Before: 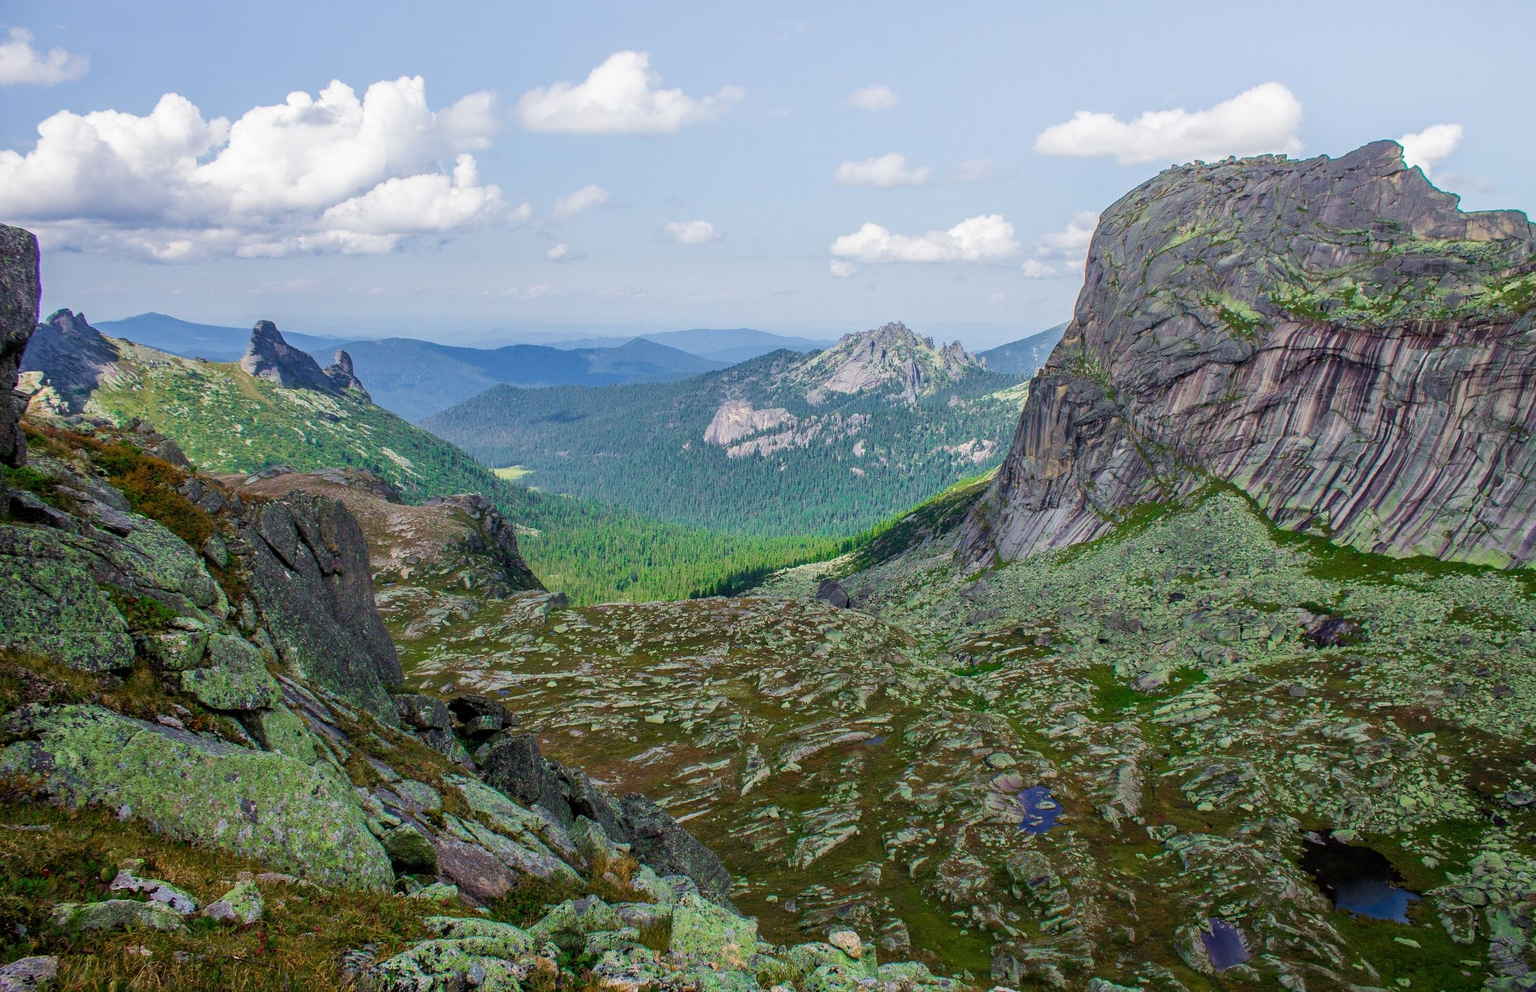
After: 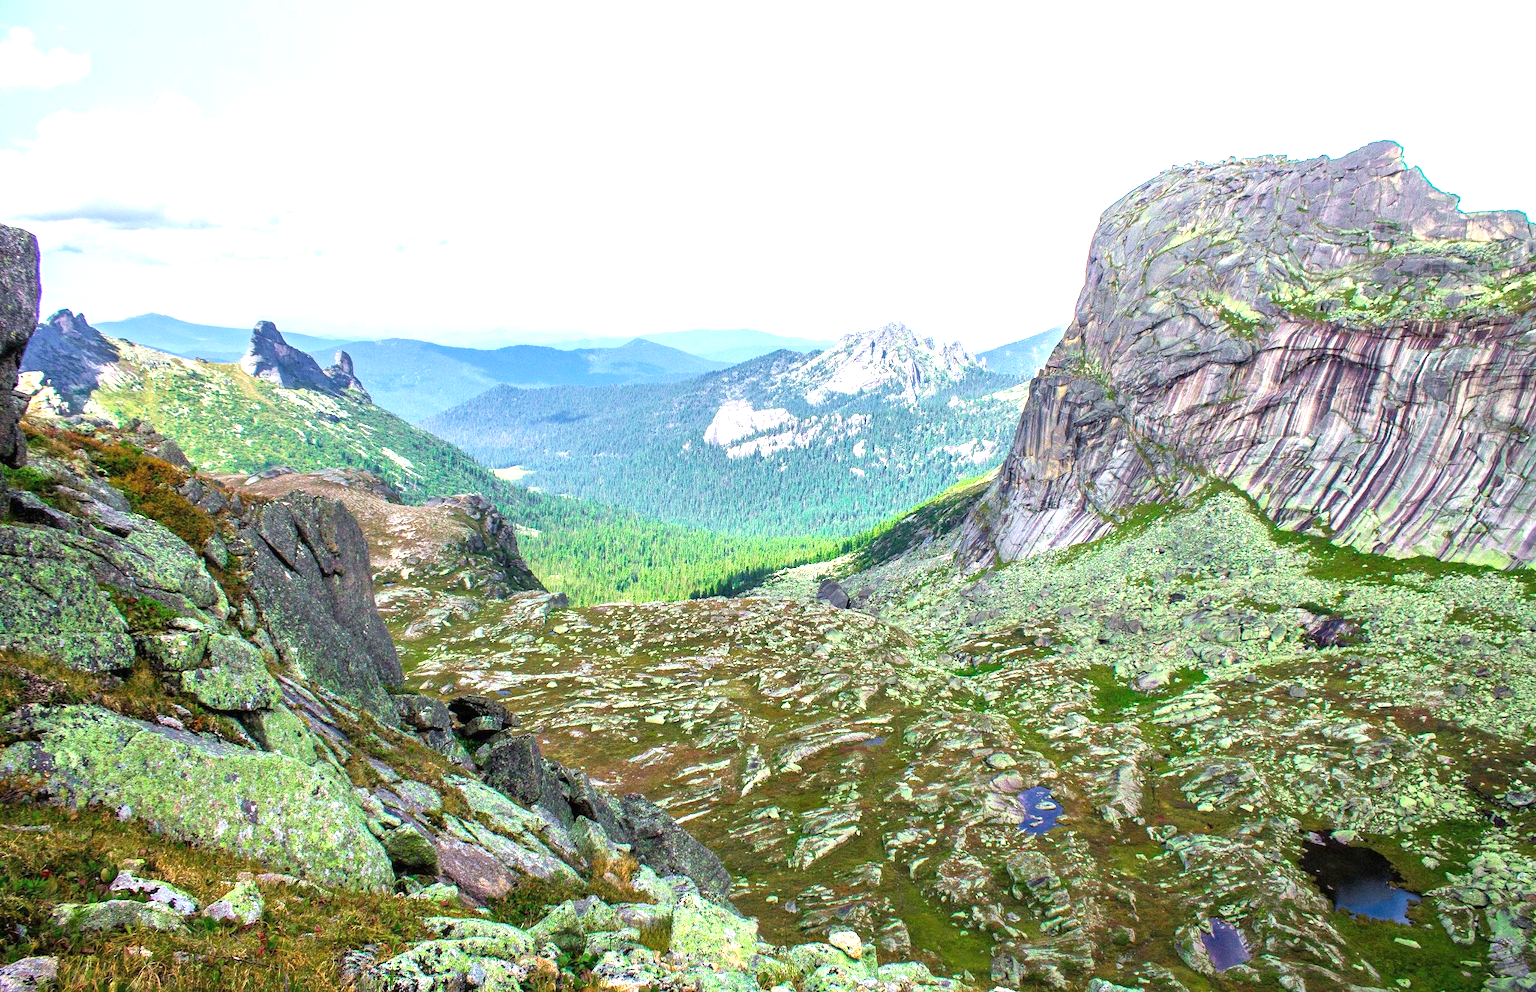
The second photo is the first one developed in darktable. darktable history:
exposure: black level correction 0, exposure 1.468 EV, compensate highlight preservation false
